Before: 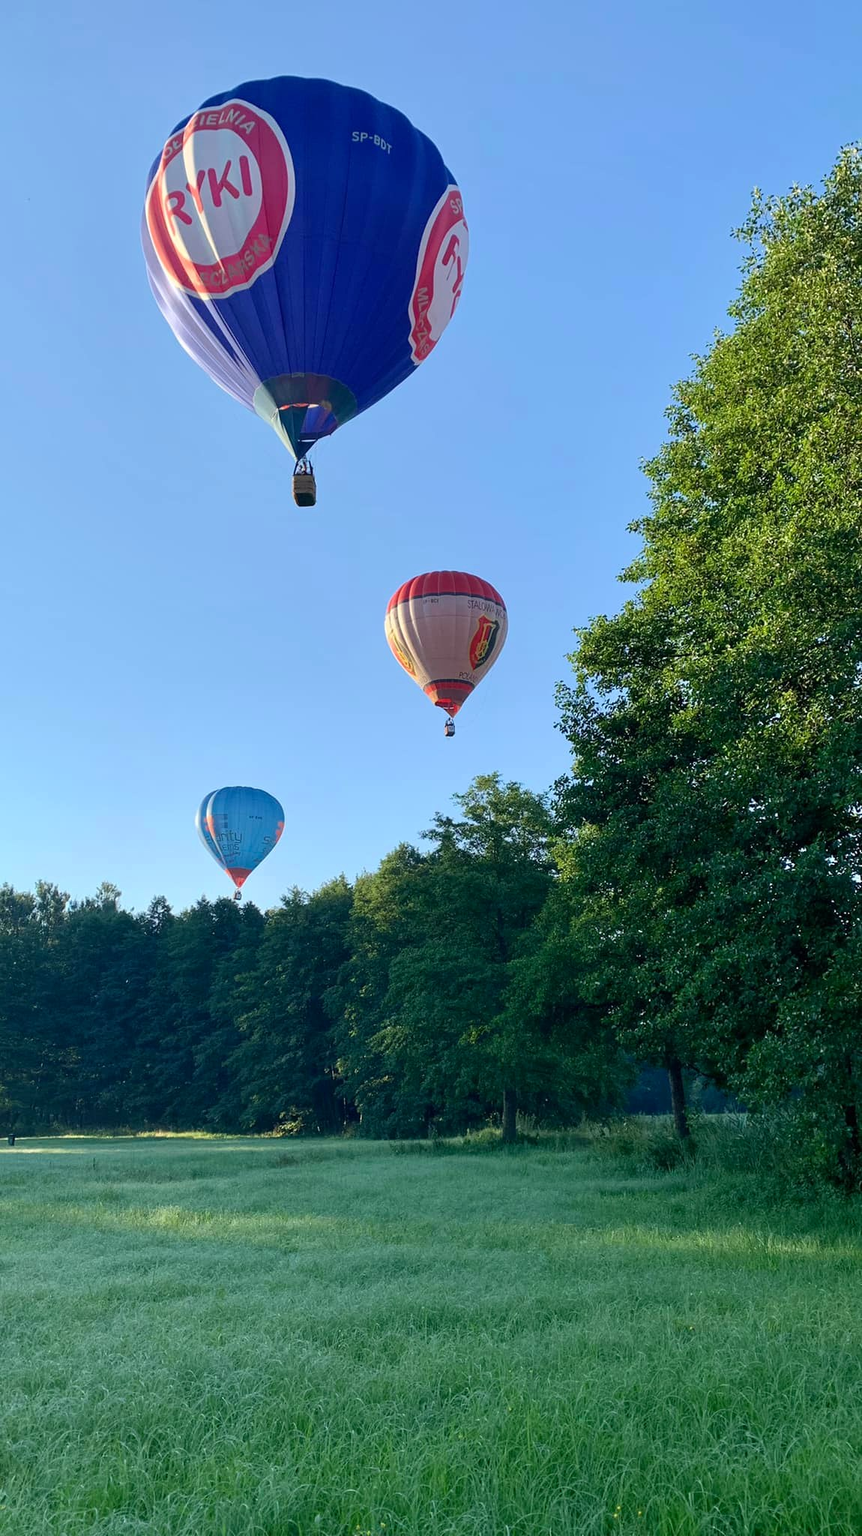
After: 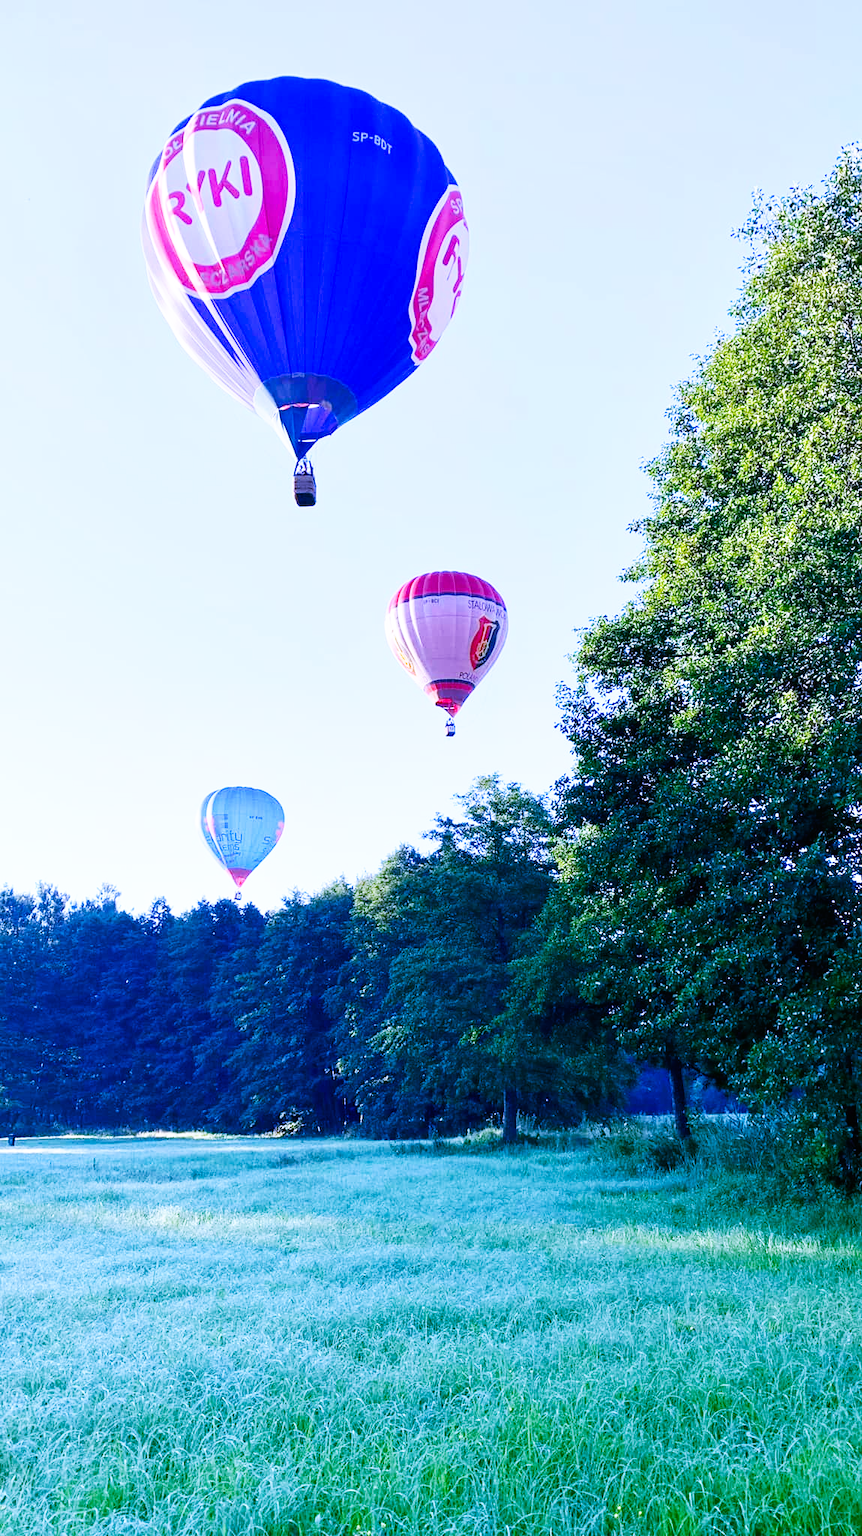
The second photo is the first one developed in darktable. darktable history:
base curve: curves: ch0 [(0, 0) (0.007, 0.004) (0.027, 0.03) (0.046, 0.07) (0.207, 0.54) (0.442, 0.872) (0.673, 0.972) (1, 1)], preserve colors none
white balance: red 0.98, blue 1.61
